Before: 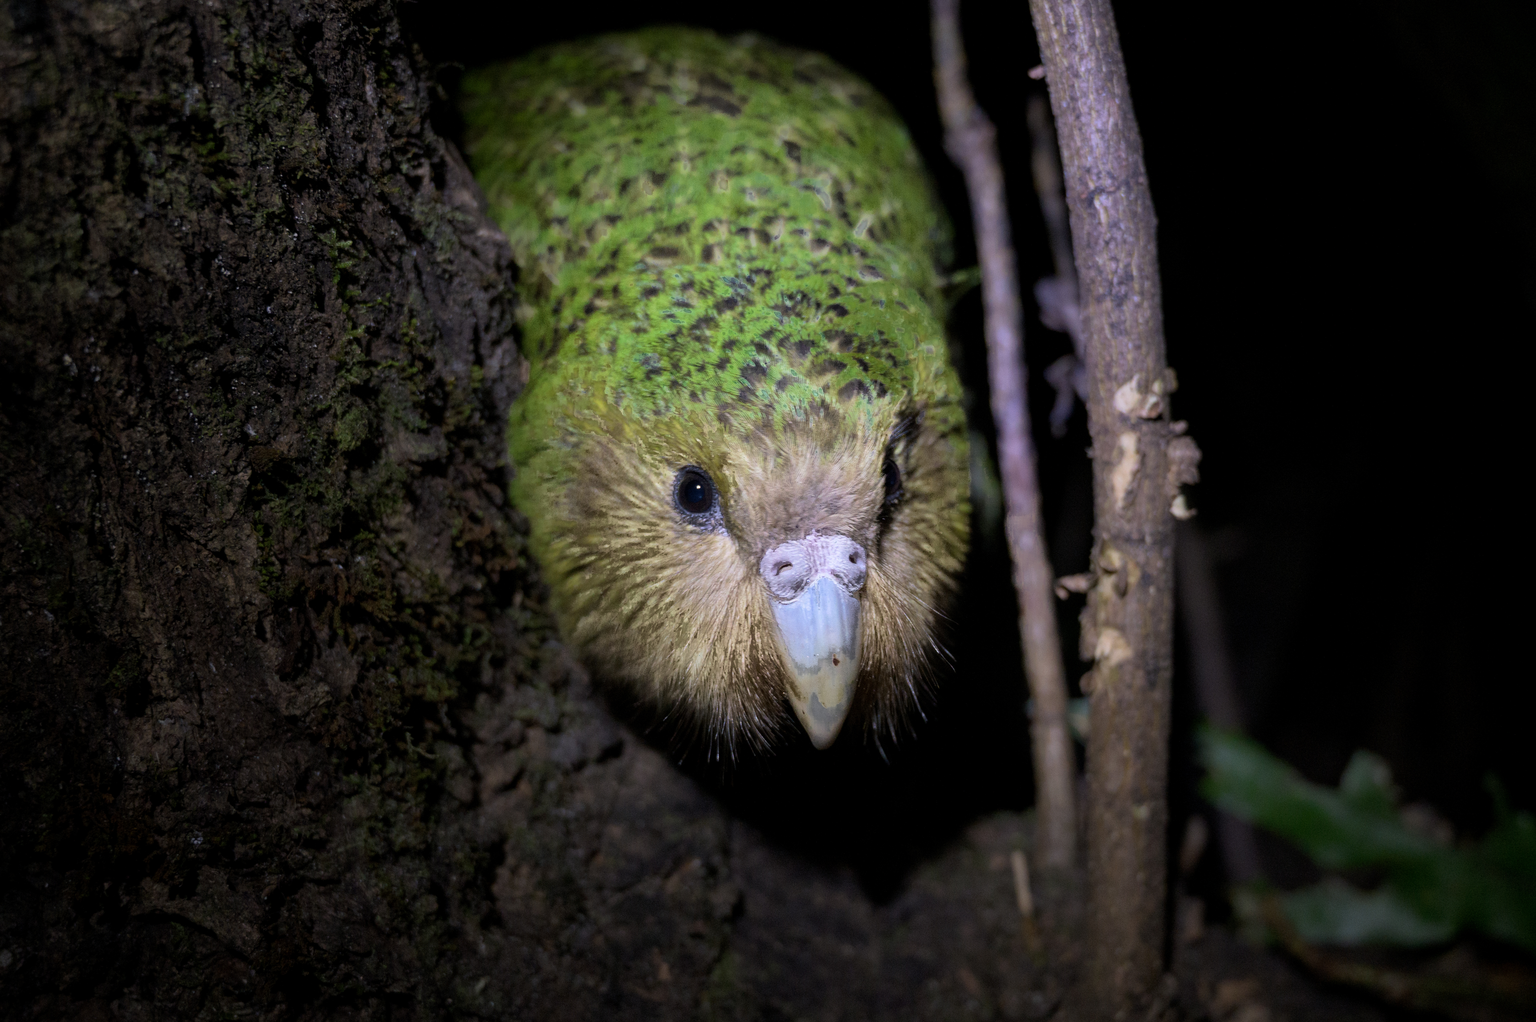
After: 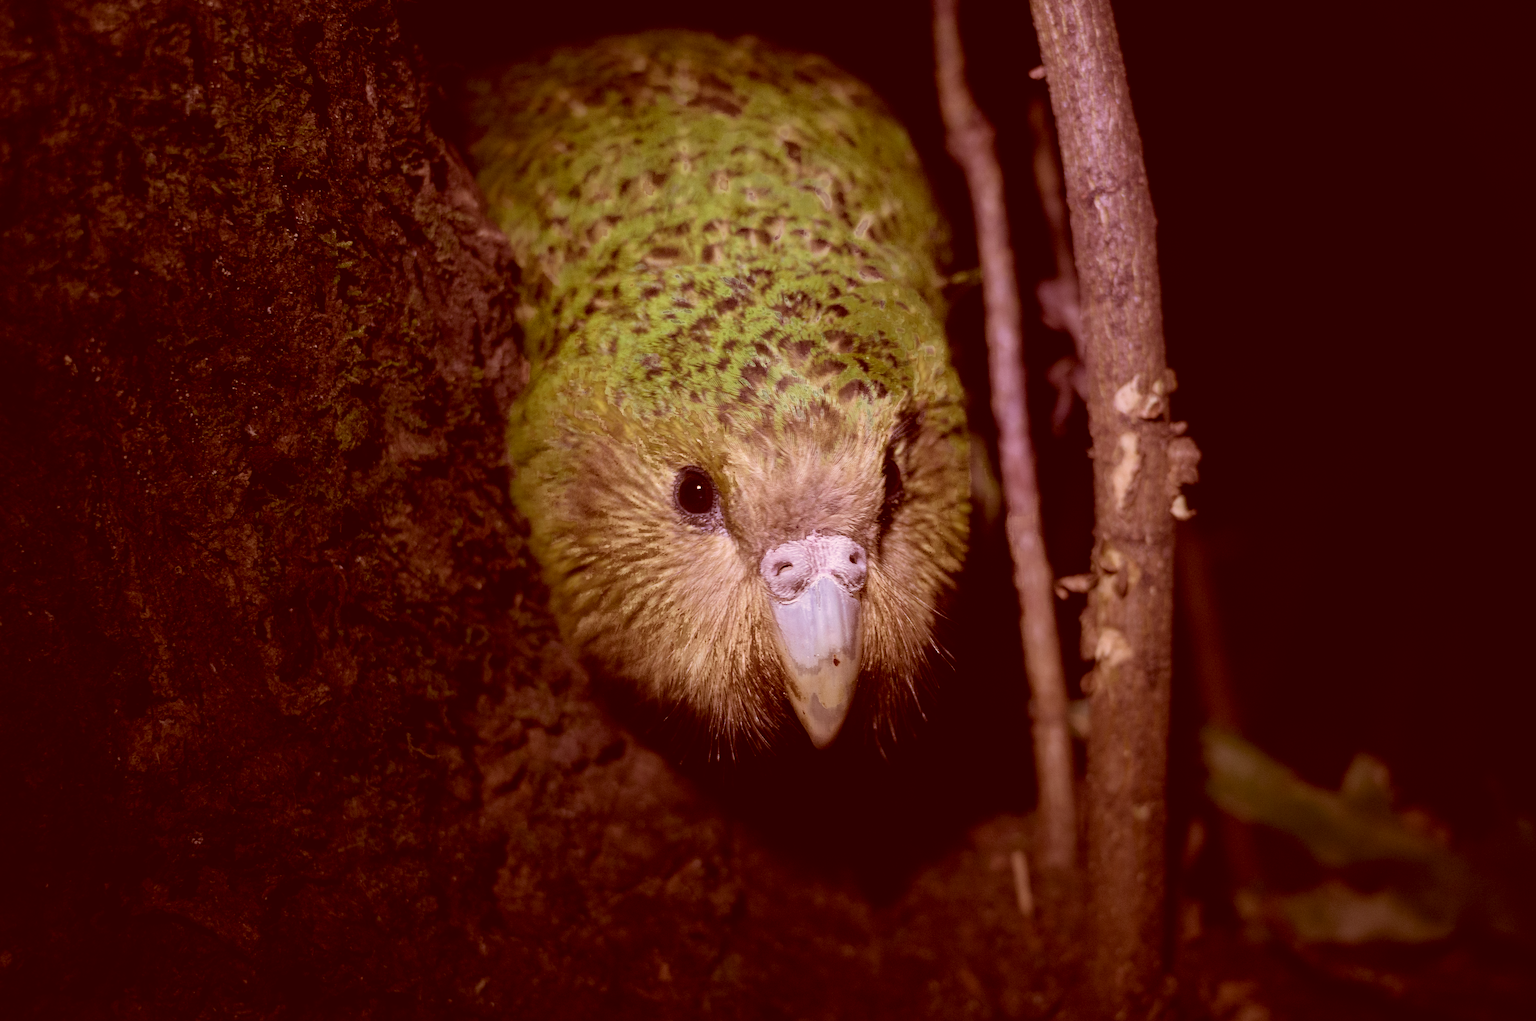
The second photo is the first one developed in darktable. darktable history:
color correction: highlights a* 9.05, highlights b* 8.55, shadows a* 39.94, shadows b* 39.87, saturation 0.779
